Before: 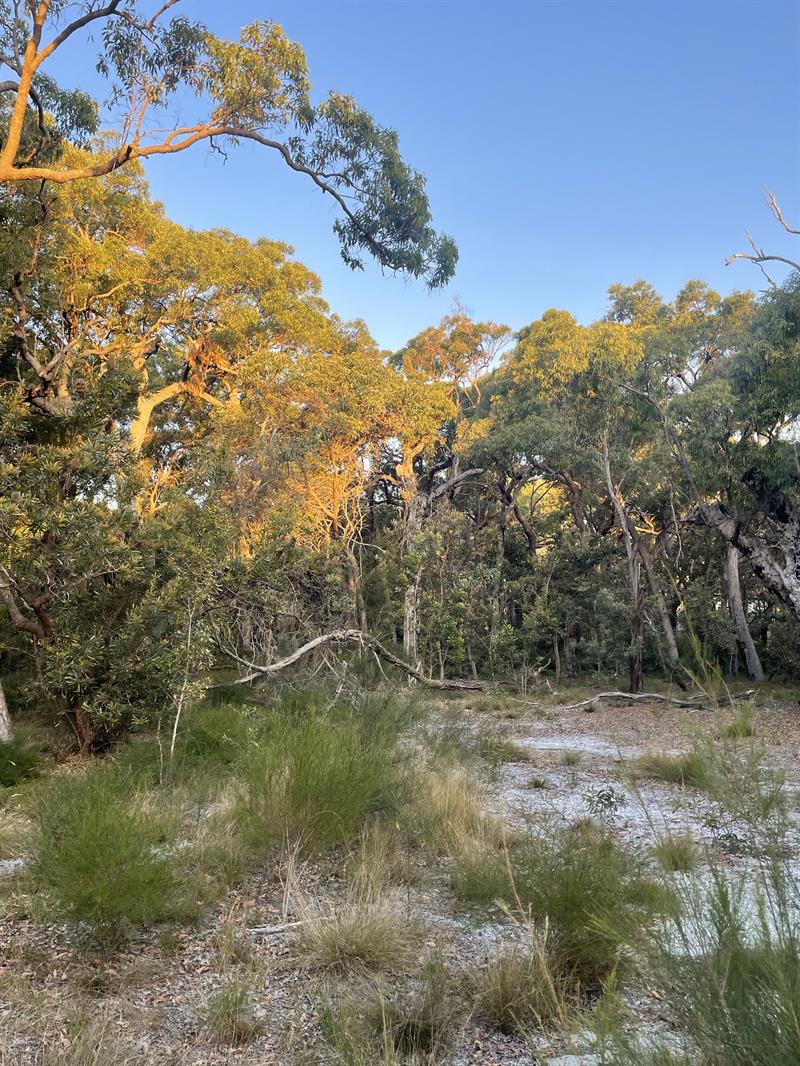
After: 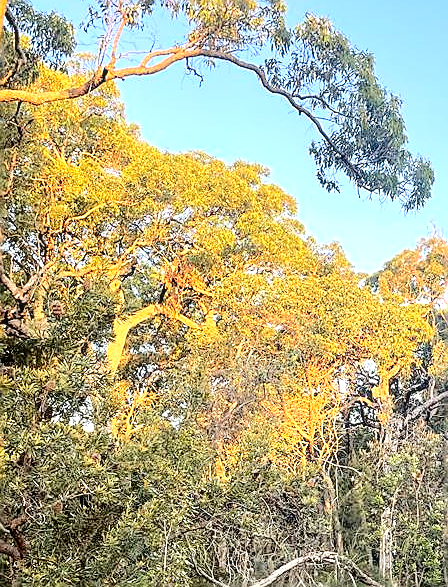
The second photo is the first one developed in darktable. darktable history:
crop and rotate: left 3.065%, top 7.382%, right 40.825%, bottom 37.479%
contrast brightness saturation: brightness 0.088, saturation 0.193
levels: mode automatic, levels [0.093, 0.434, 0.988]
tone curve: curves: ch0 [(0, 0) (0.003, 0) (0.011, 0.001) (0.025, 0.003) (0.044, 0.005) (0.069, 0.012) (0.1, 0.023) (0.136, 0.039) (0.177, 0.088) (0.224, 0.15) (0.277, 0.24) (0.335, 0.337) (0.399, 0.437) (0.468, 0.535) (0.543, 0.629) (0.623, 0.71) (0.709, 0.782) (0.801, 0.856) (0.898, 0.94) (1, 1)], color space Lab, independent channels, preserve colors none
sharpen: radius 1.351, amount 1.245, threshold 0.671
local contrast: on, module defaults
exposure: exposure 0.607 EV, compensate exposure bias true, compensate highlight preservation false
